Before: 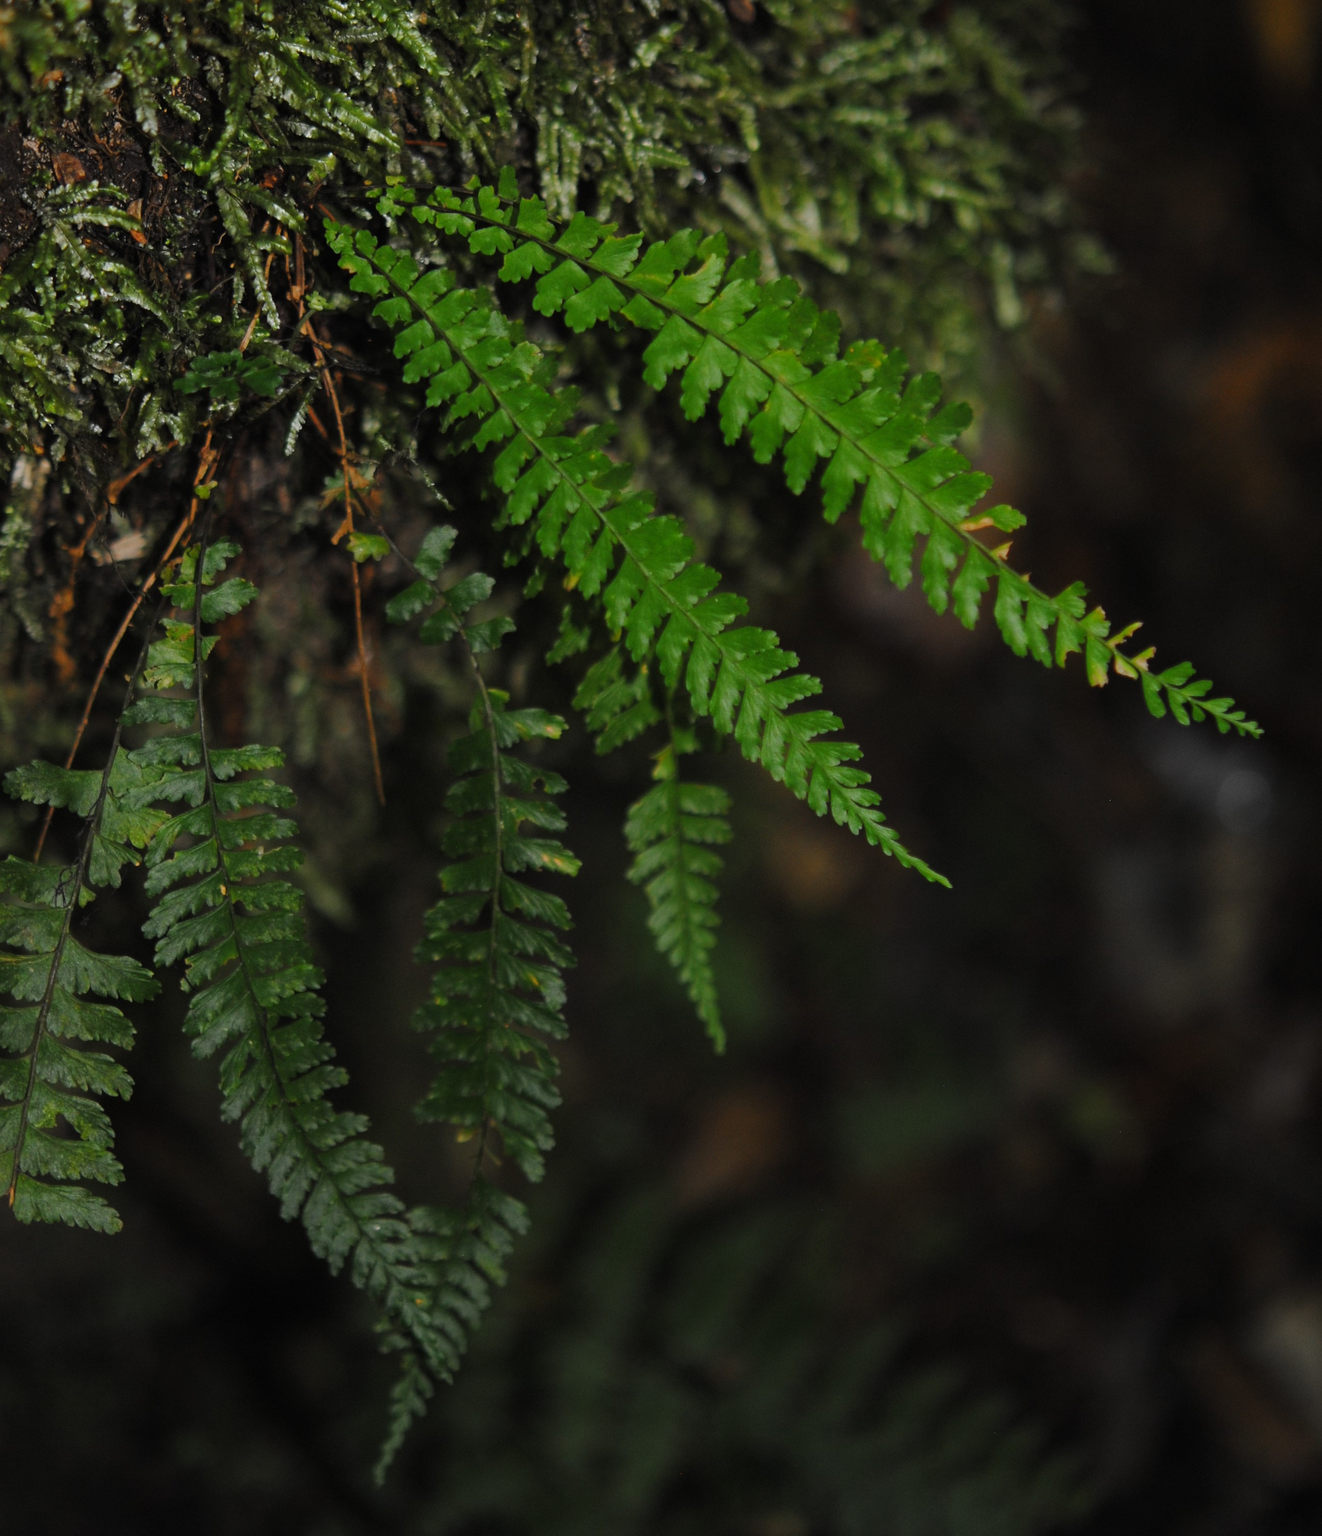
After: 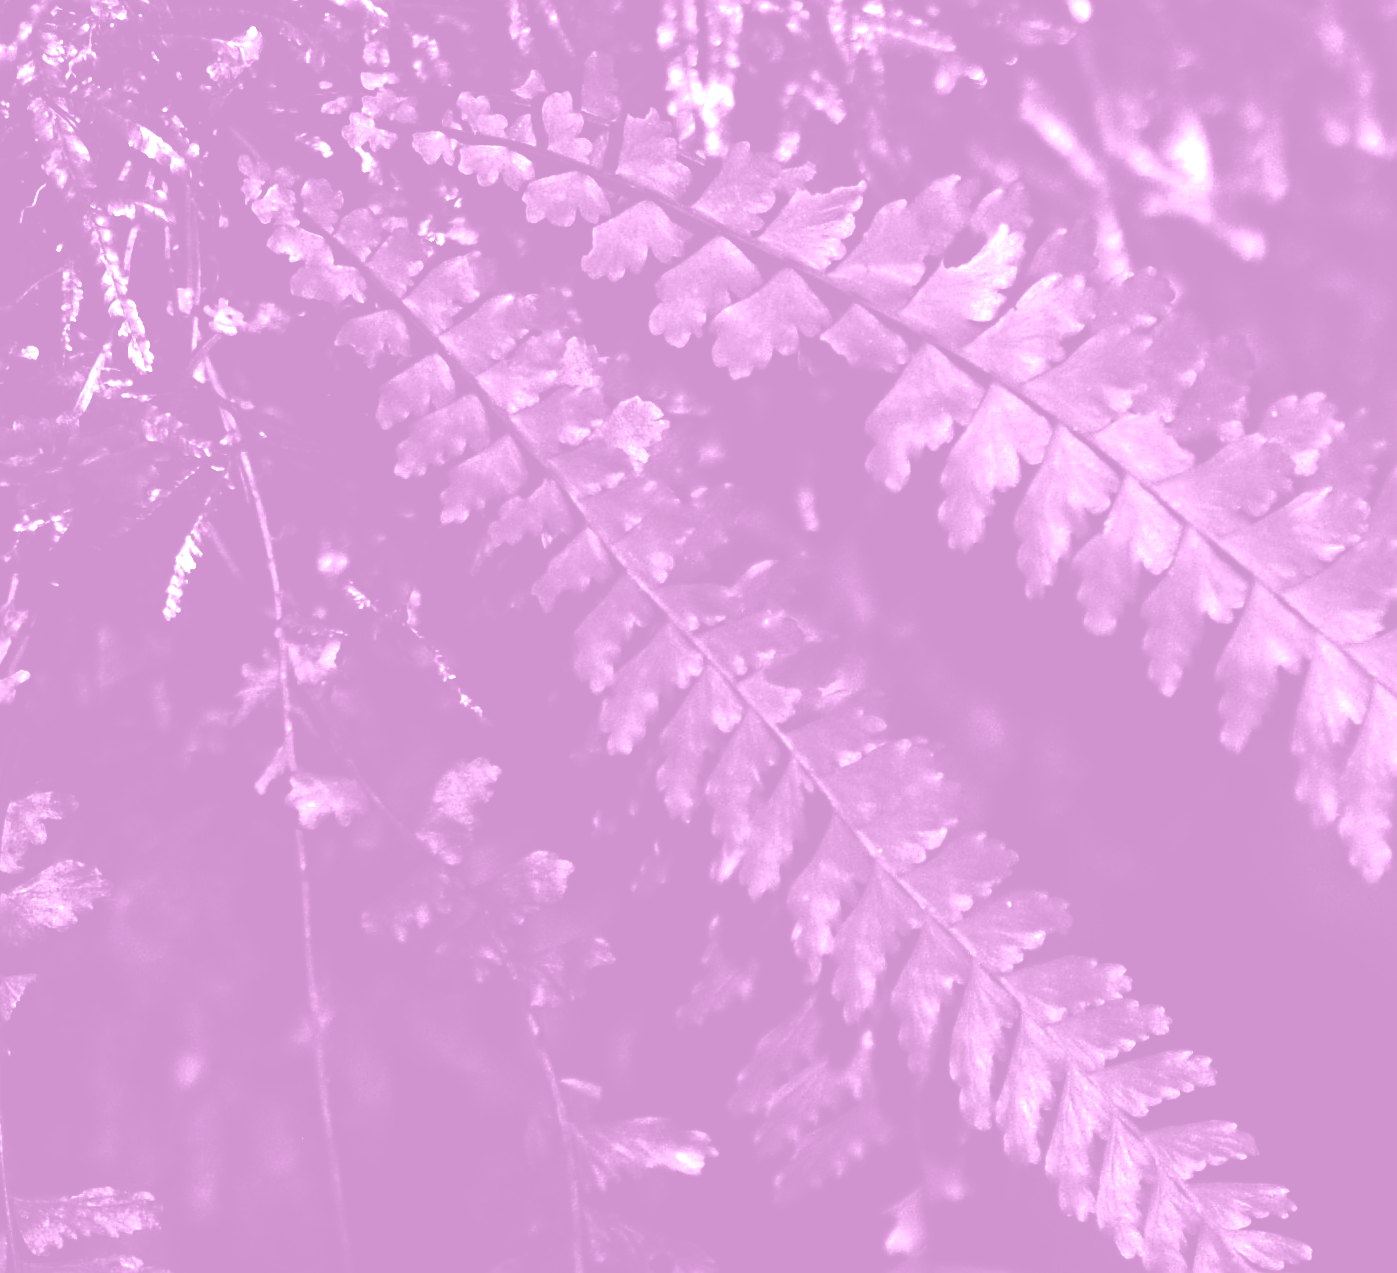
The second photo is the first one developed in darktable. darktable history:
contrast brightness saturation: brightness -1, saturation 1
exposure: exposure 0.7 EV, compensate highlight preservation false
sharpen: on, module defaults
colorize: hue 331.2°, saturation 75%, source mix 30.28%, lightness 70.52%, version 1
color balance rgb: linear chroma grading › shadows -10%, linear chroma grading › global chroma 20%, perceptual saturation grading › global saturation 15%, perceptual brilliance grading › global brilliance 30%, perceptual brilliance grading › highlights 12%, perceptual brilliance grading › mid-tones 24%, global vibrance 20%
haze removal: strength 0.29, distance 0.25, compatibility mode true, adaptive false
crop: left 15.306%, top 9.065%, right 30.789%, bottom 48.638%
color correction: highlights a* -10.69, highlights b* -19.19
